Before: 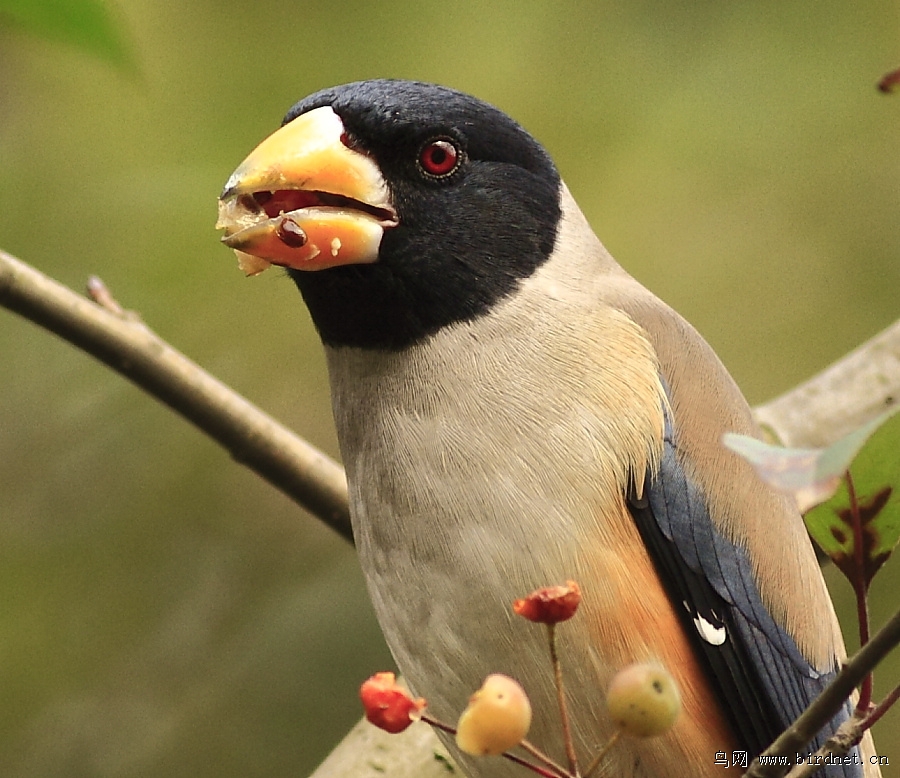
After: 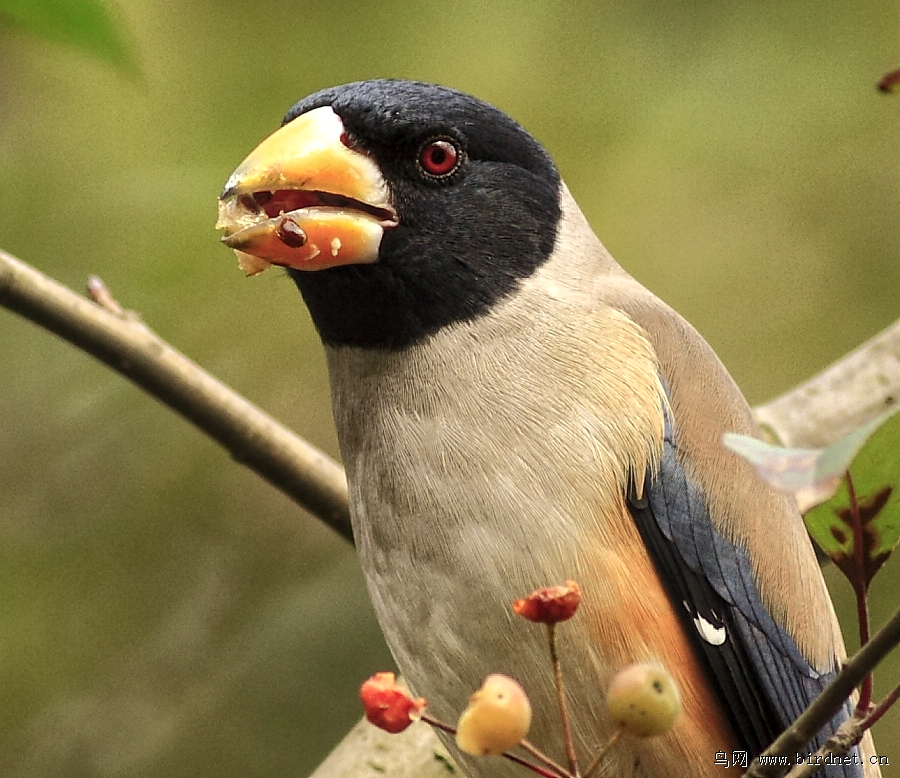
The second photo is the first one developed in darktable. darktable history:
local contrast: highlights 94%, shadows 85%, detail 160%, midtone range 0.2
